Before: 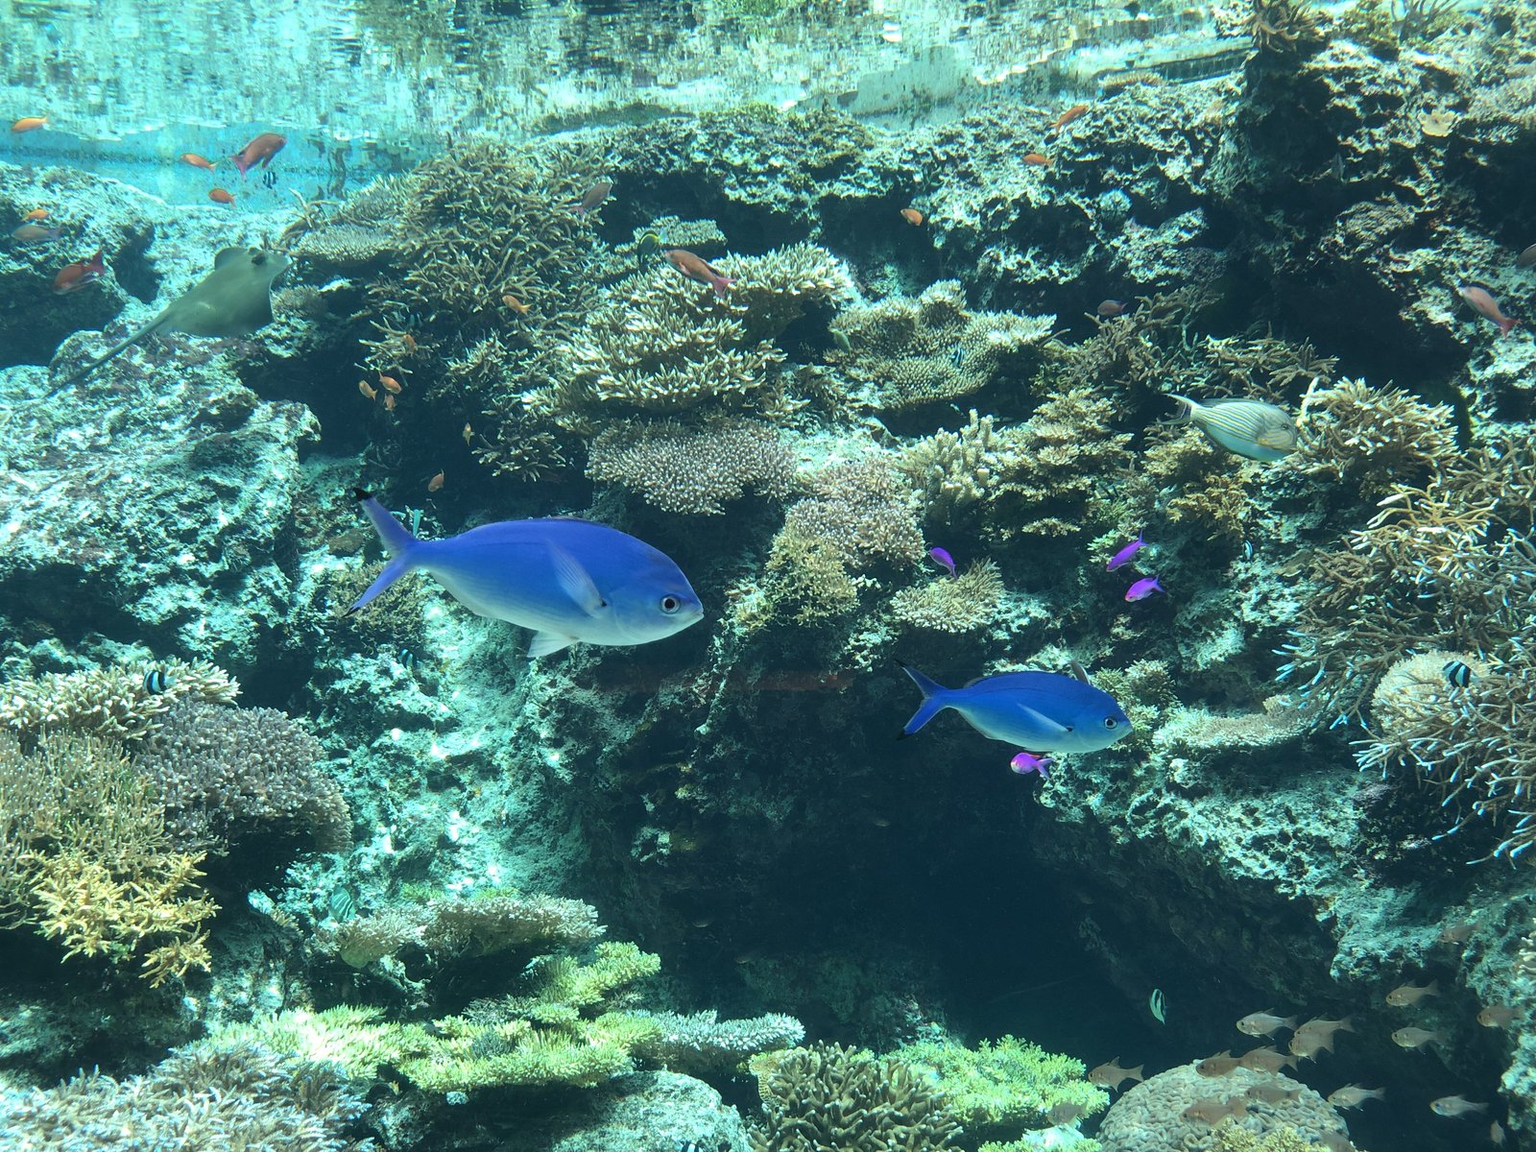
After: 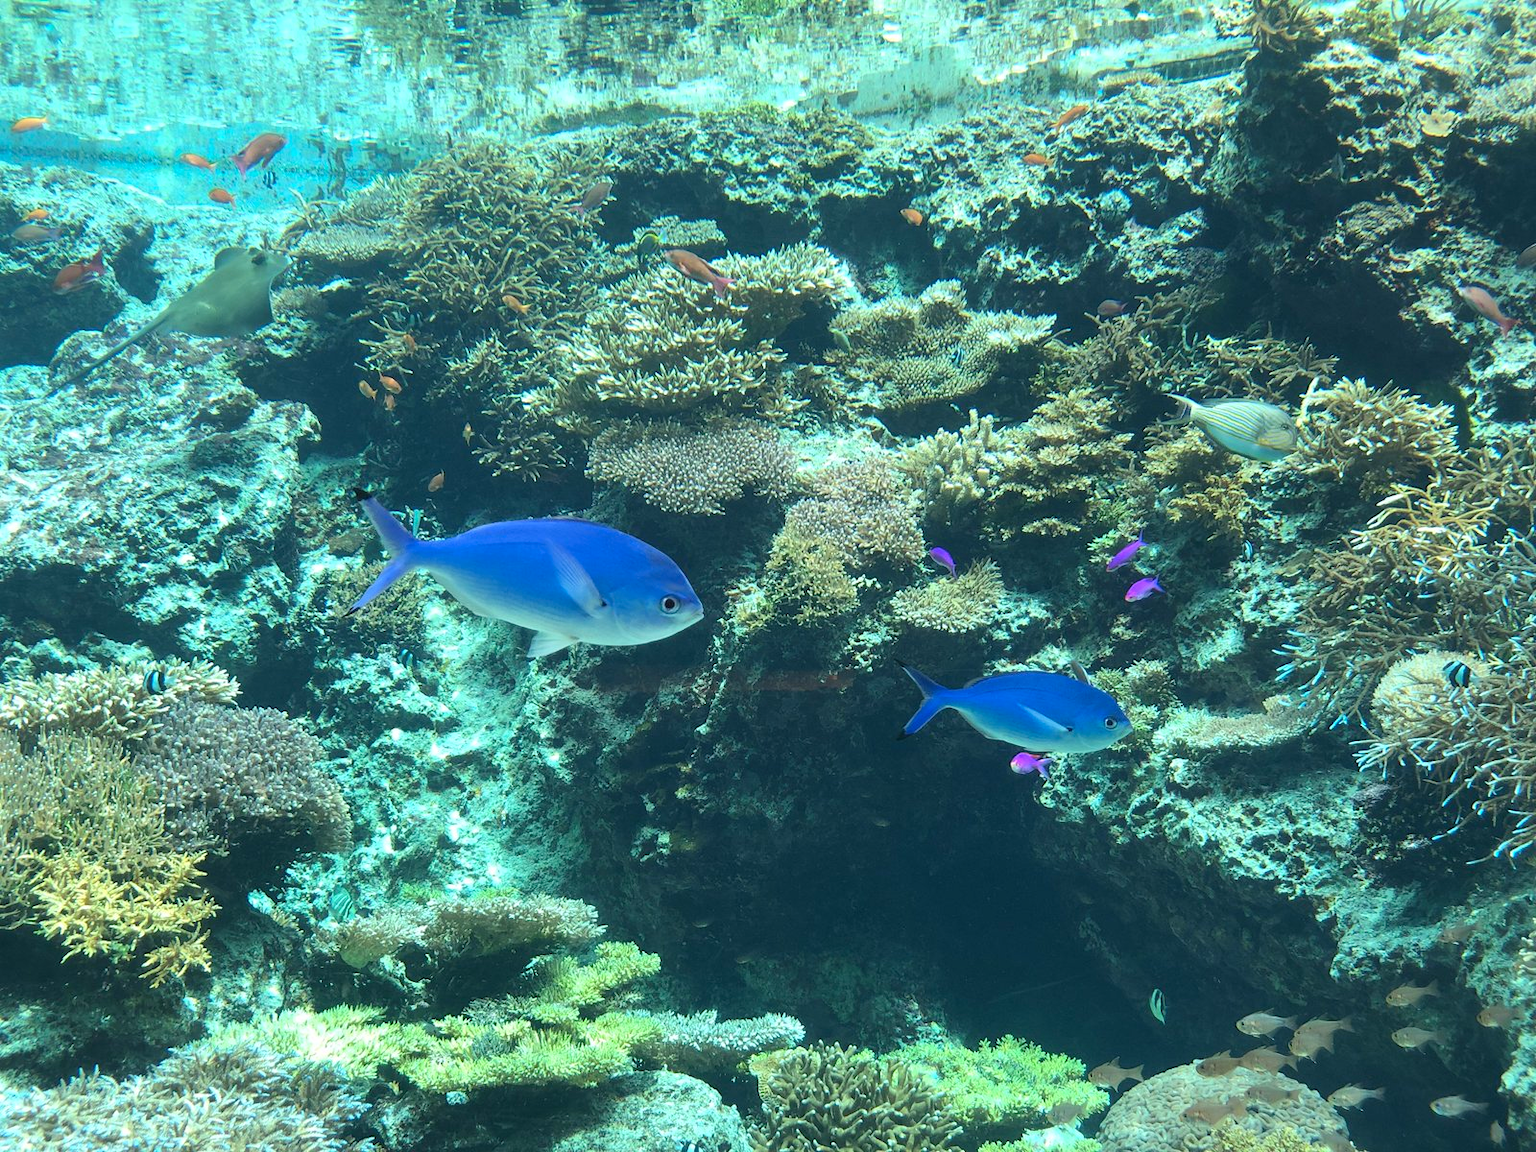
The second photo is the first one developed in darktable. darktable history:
contrast brightness saturation: contrast 0.074, brightness 0.075, saturation 0.185
